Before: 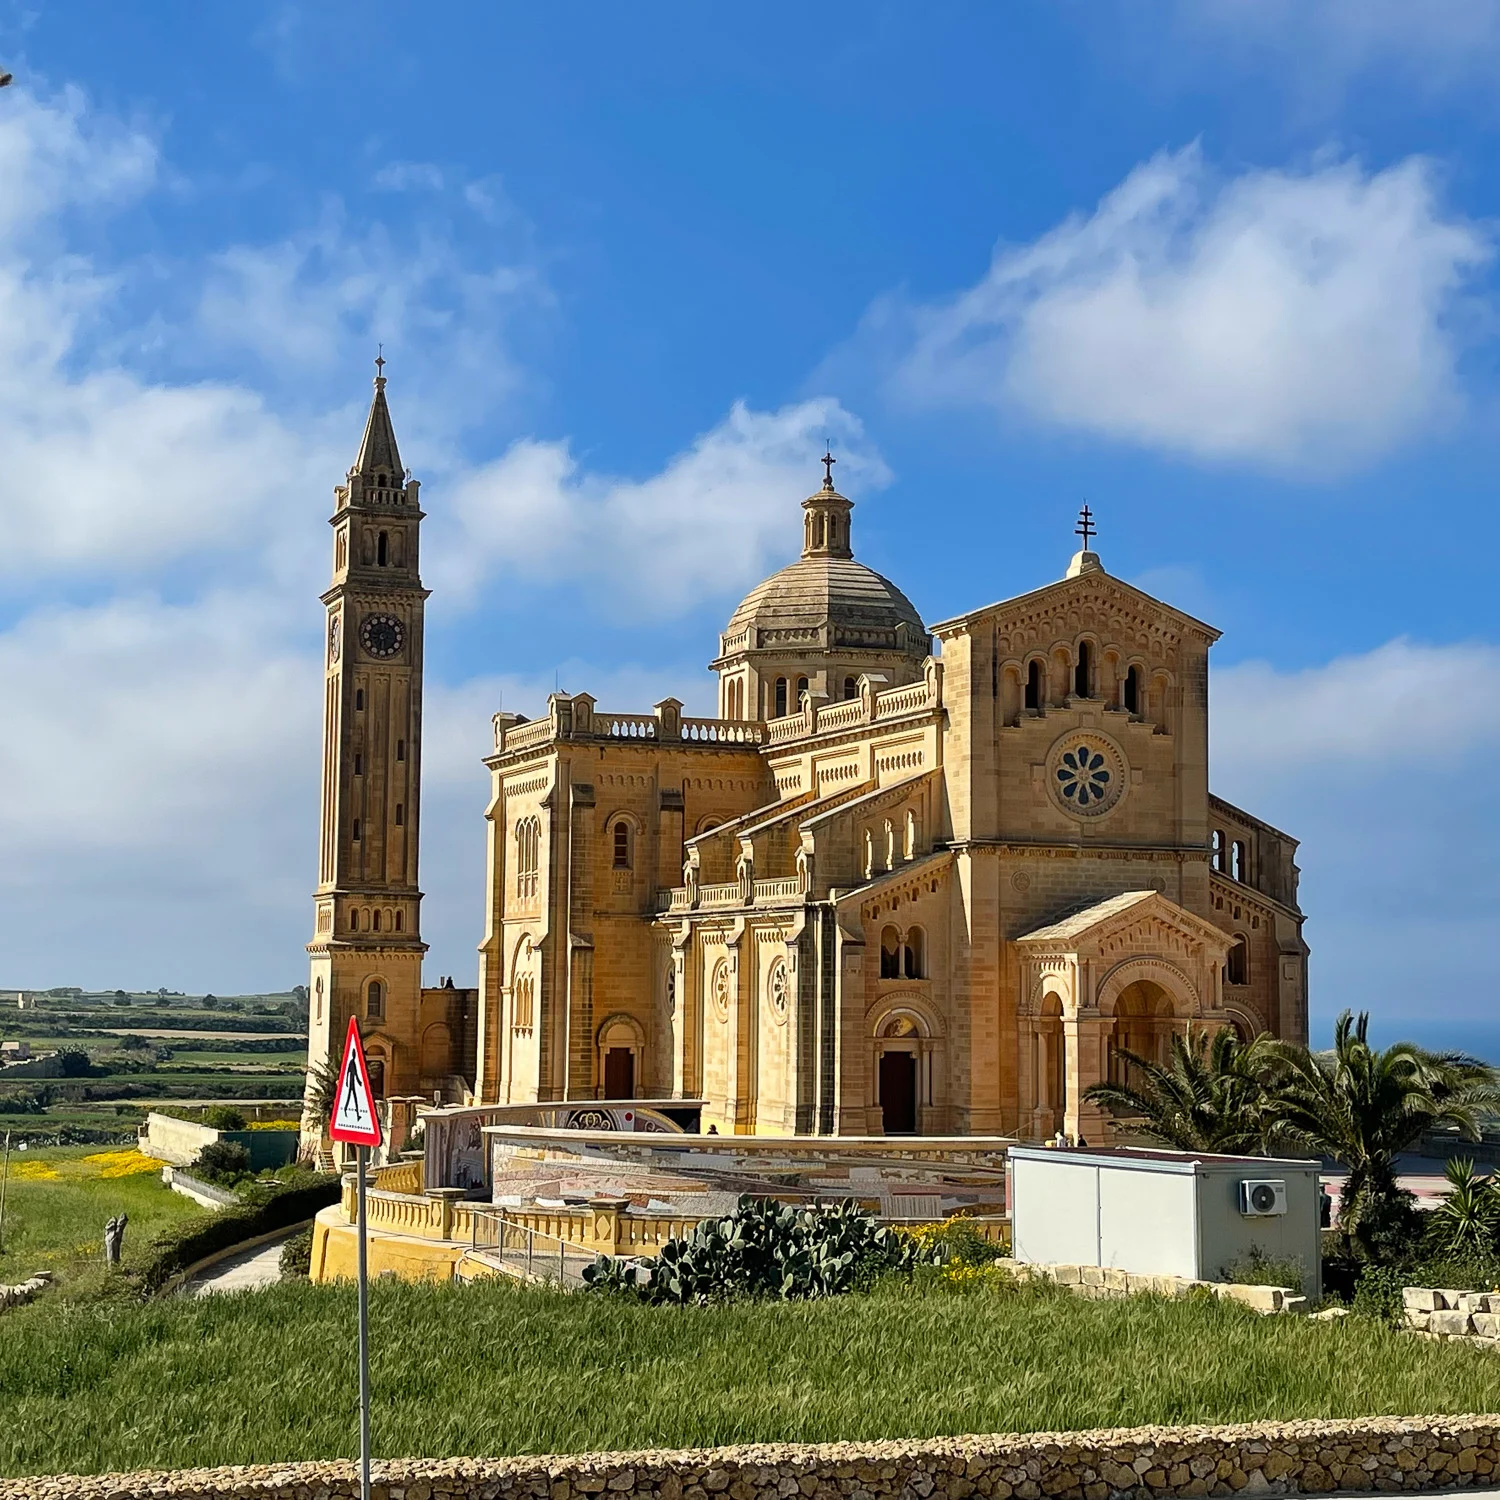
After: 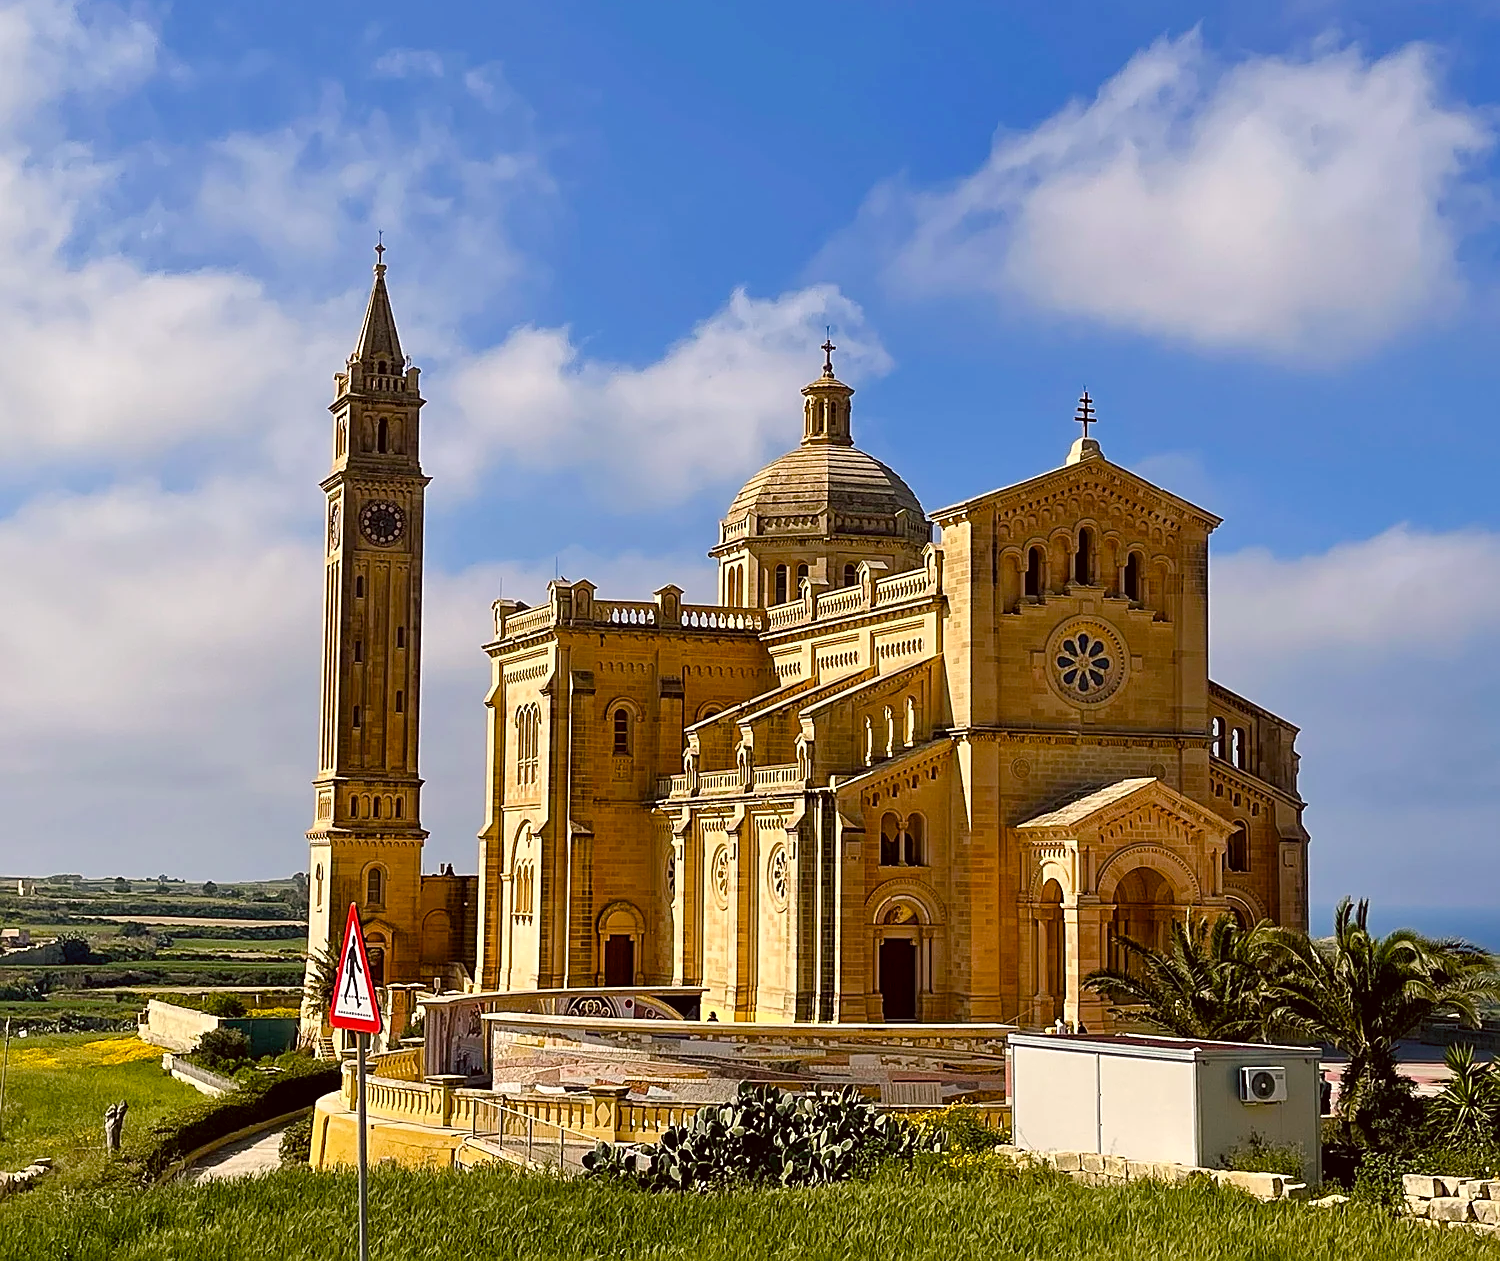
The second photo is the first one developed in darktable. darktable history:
crop: top 7.568%, bottom 8.322%
color balance rgb: perceptual saturation grading › global saturation 0.811%, perceptual saturation grading › mid-tones 6.203%, perceptual saturation grading › shadows 71.3%, global vibrance 20%
color correction: highlights a* 6.36, highlights b* 8.12, shadows a* 5.69, shadows b* 6.85, saturation 0.875
sharpen: amount 0.495
